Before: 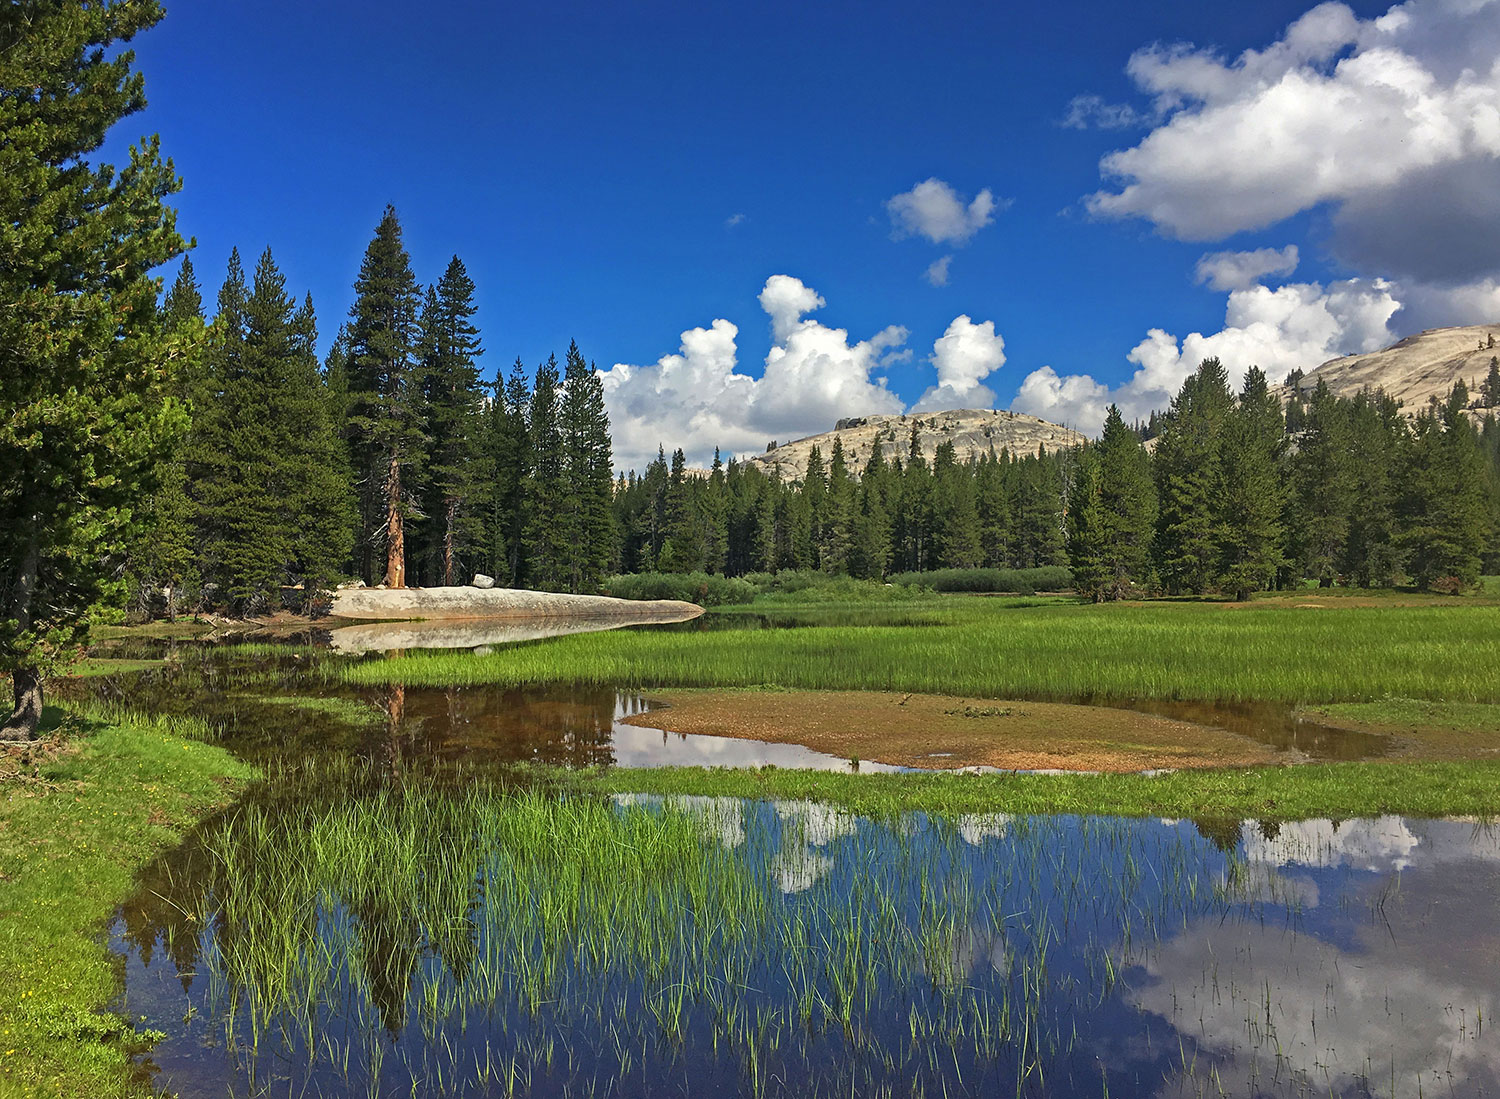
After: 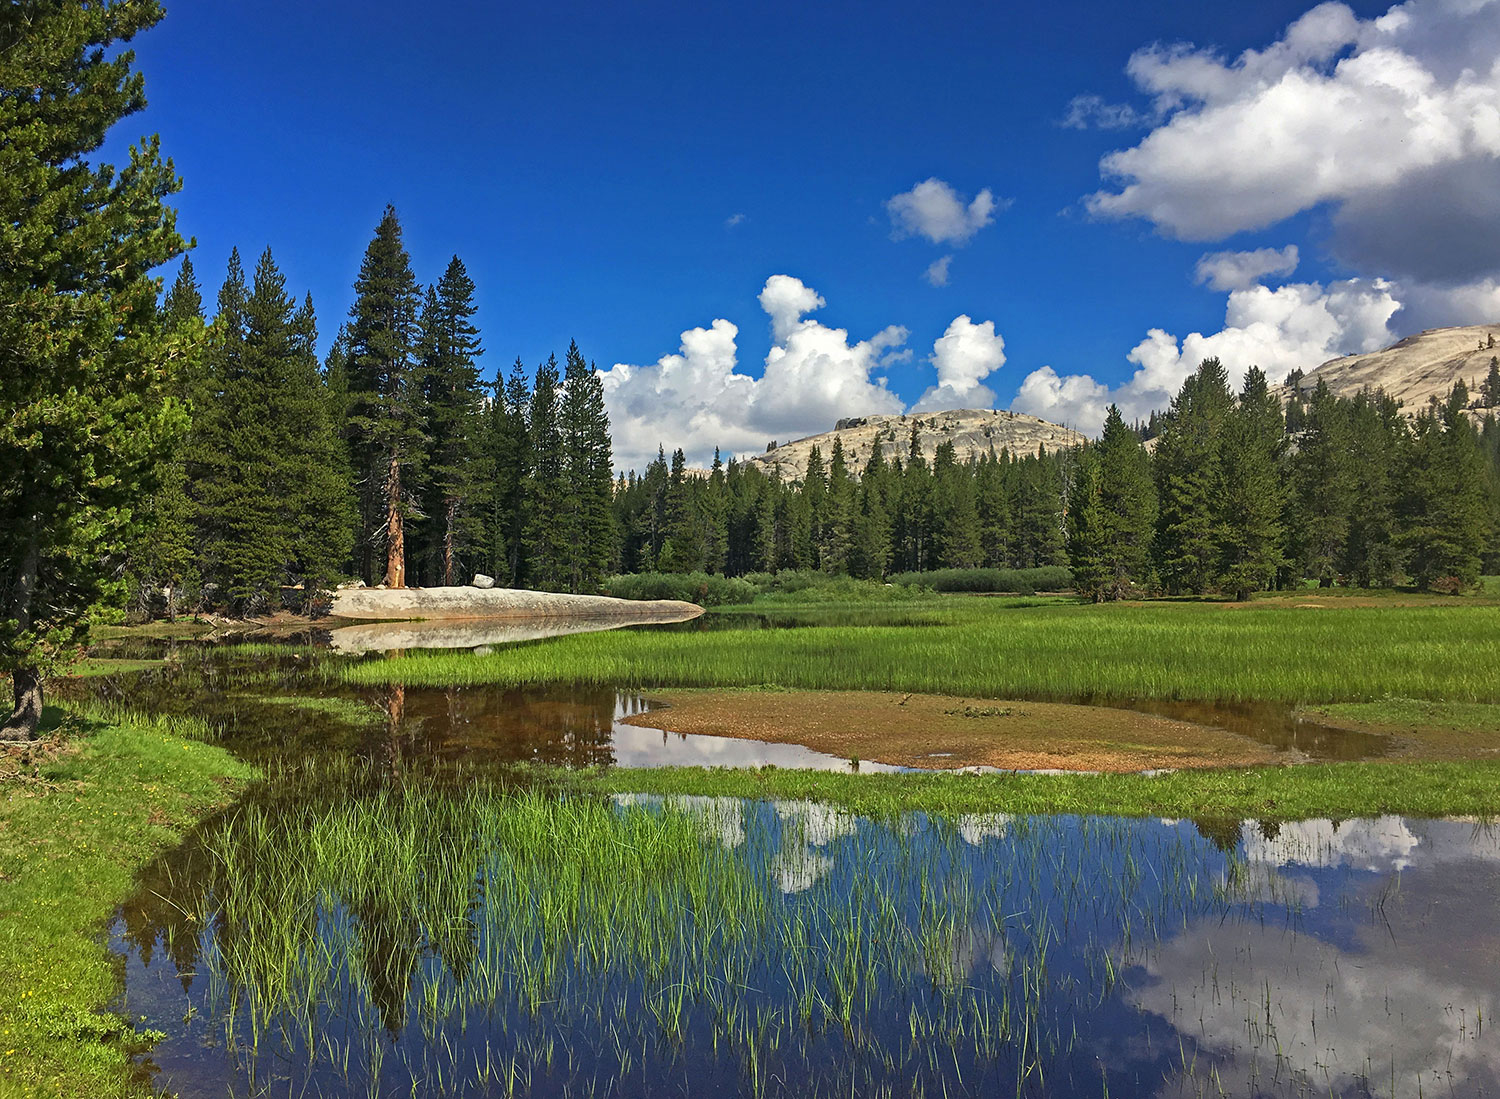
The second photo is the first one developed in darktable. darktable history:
contrast brightness saturation: contrast 0.077, saturation 0.016
